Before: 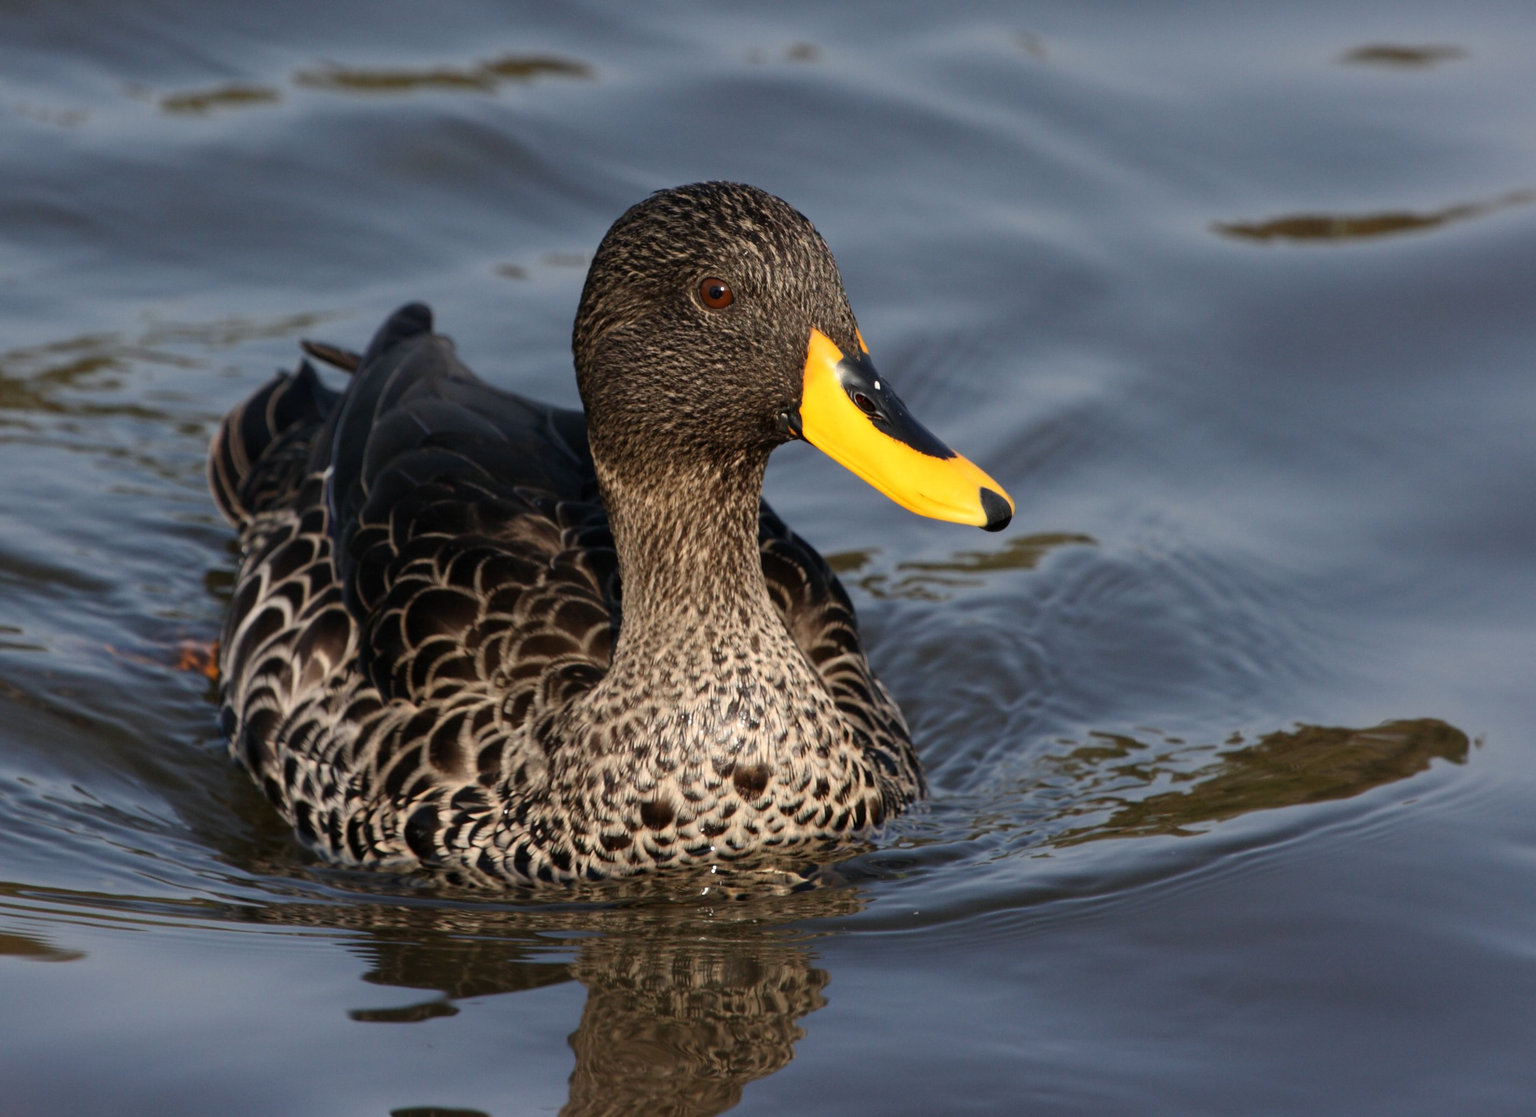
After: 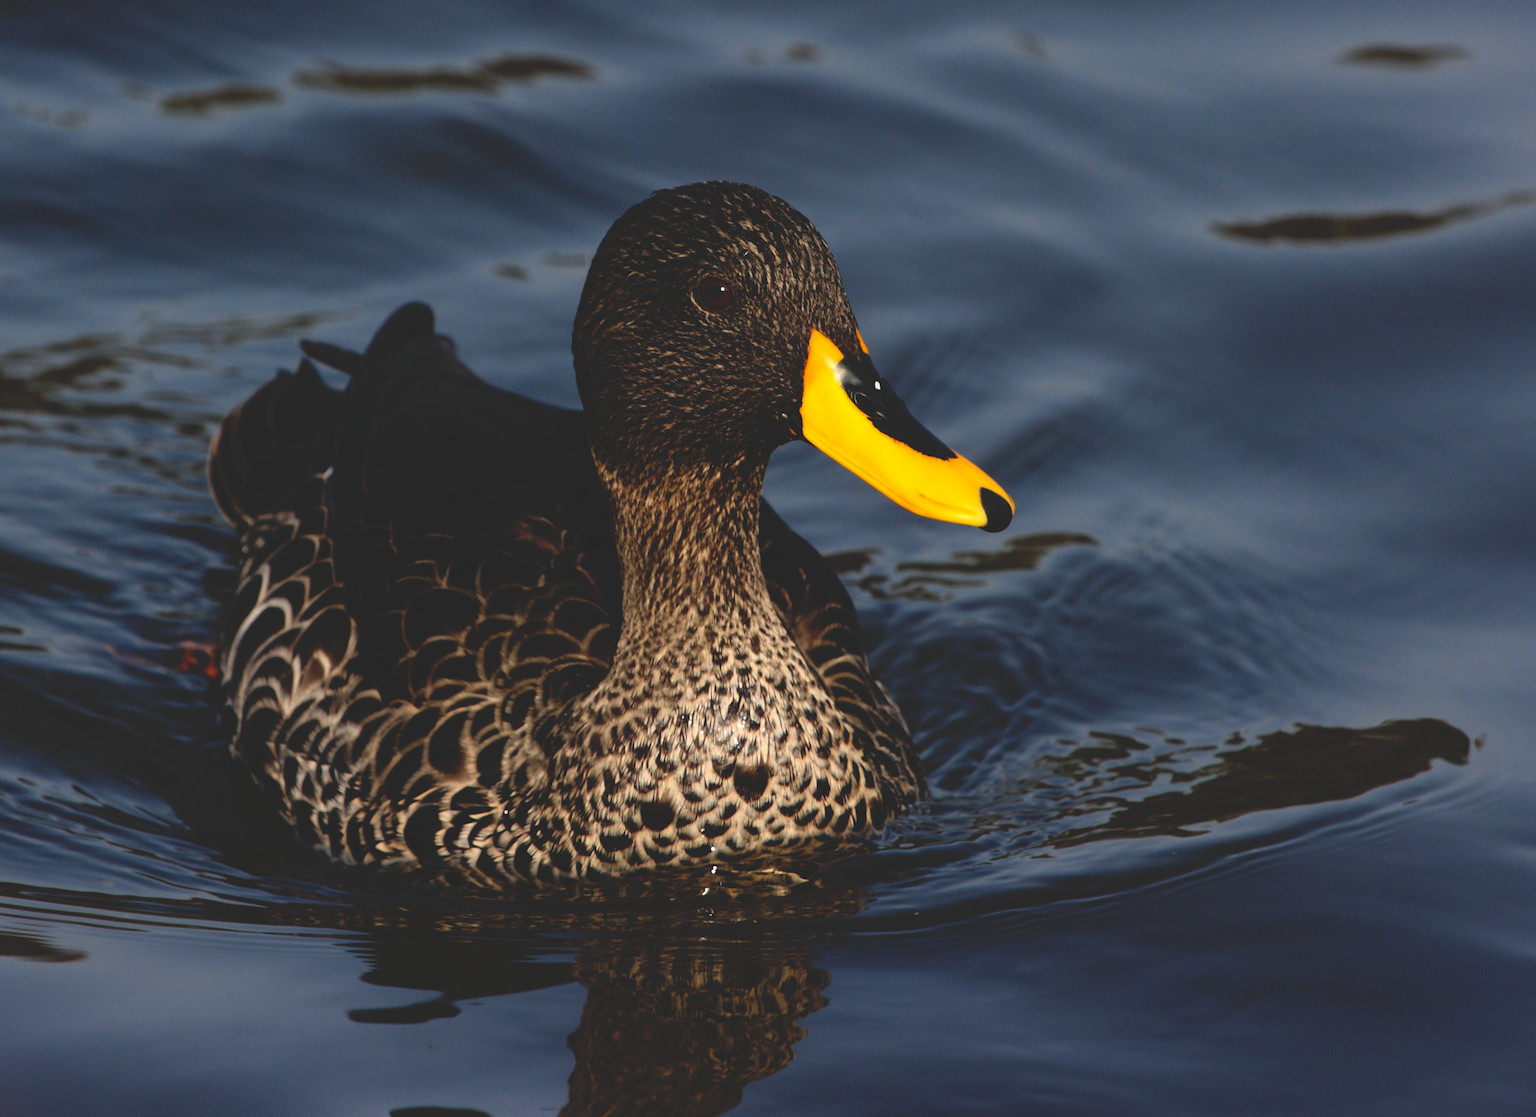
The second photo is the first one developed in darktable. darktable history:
contrast brightness saturation: contrast 0.04, saturation 0.07
base curve: curves: ch0 [(0, 0.02) (0.083, 0.036) (1, 1)], preserve colors none
